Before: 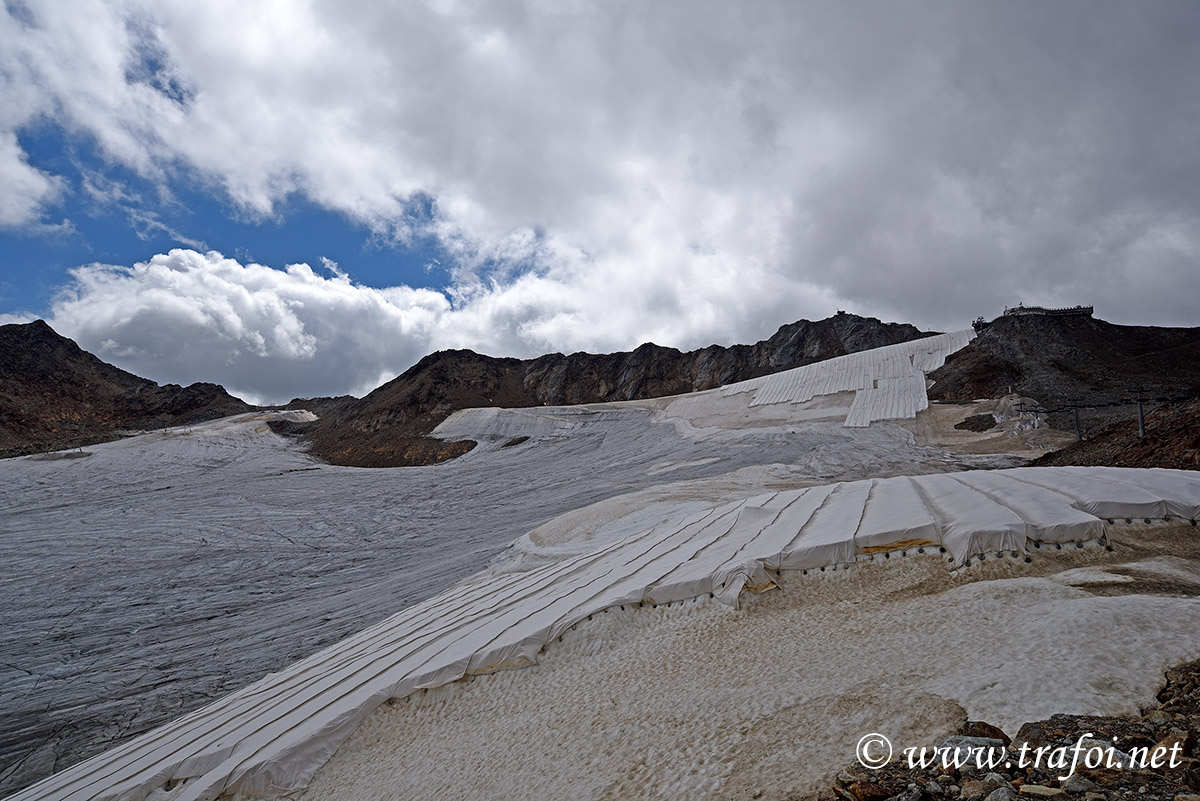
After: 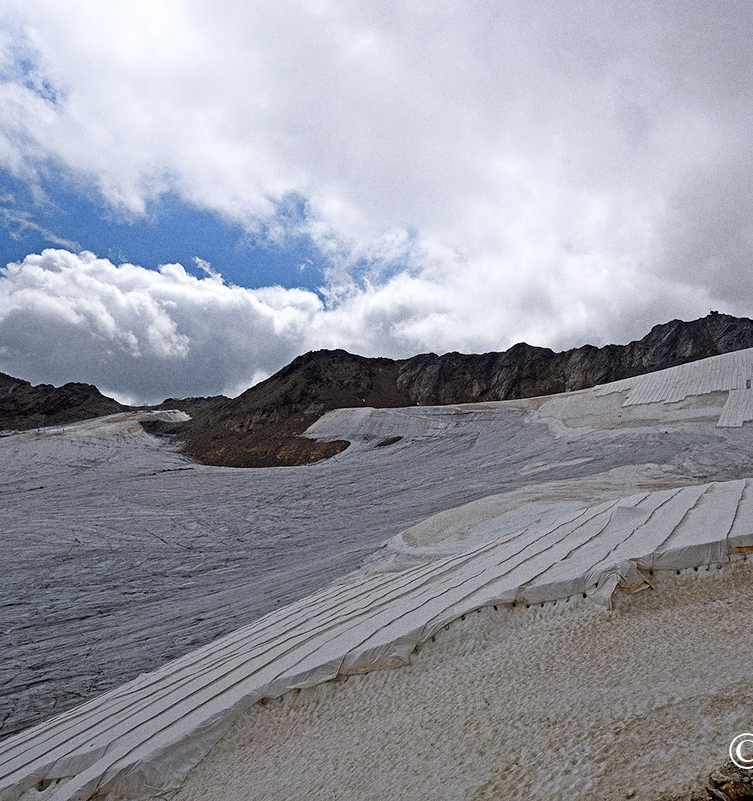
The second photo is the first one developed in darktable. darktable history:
shadows and highlights: highlights 70.7, soften with gaussian
crop: left 10.644%, right 26.528%
grain: coarseness 0.09 ISO
